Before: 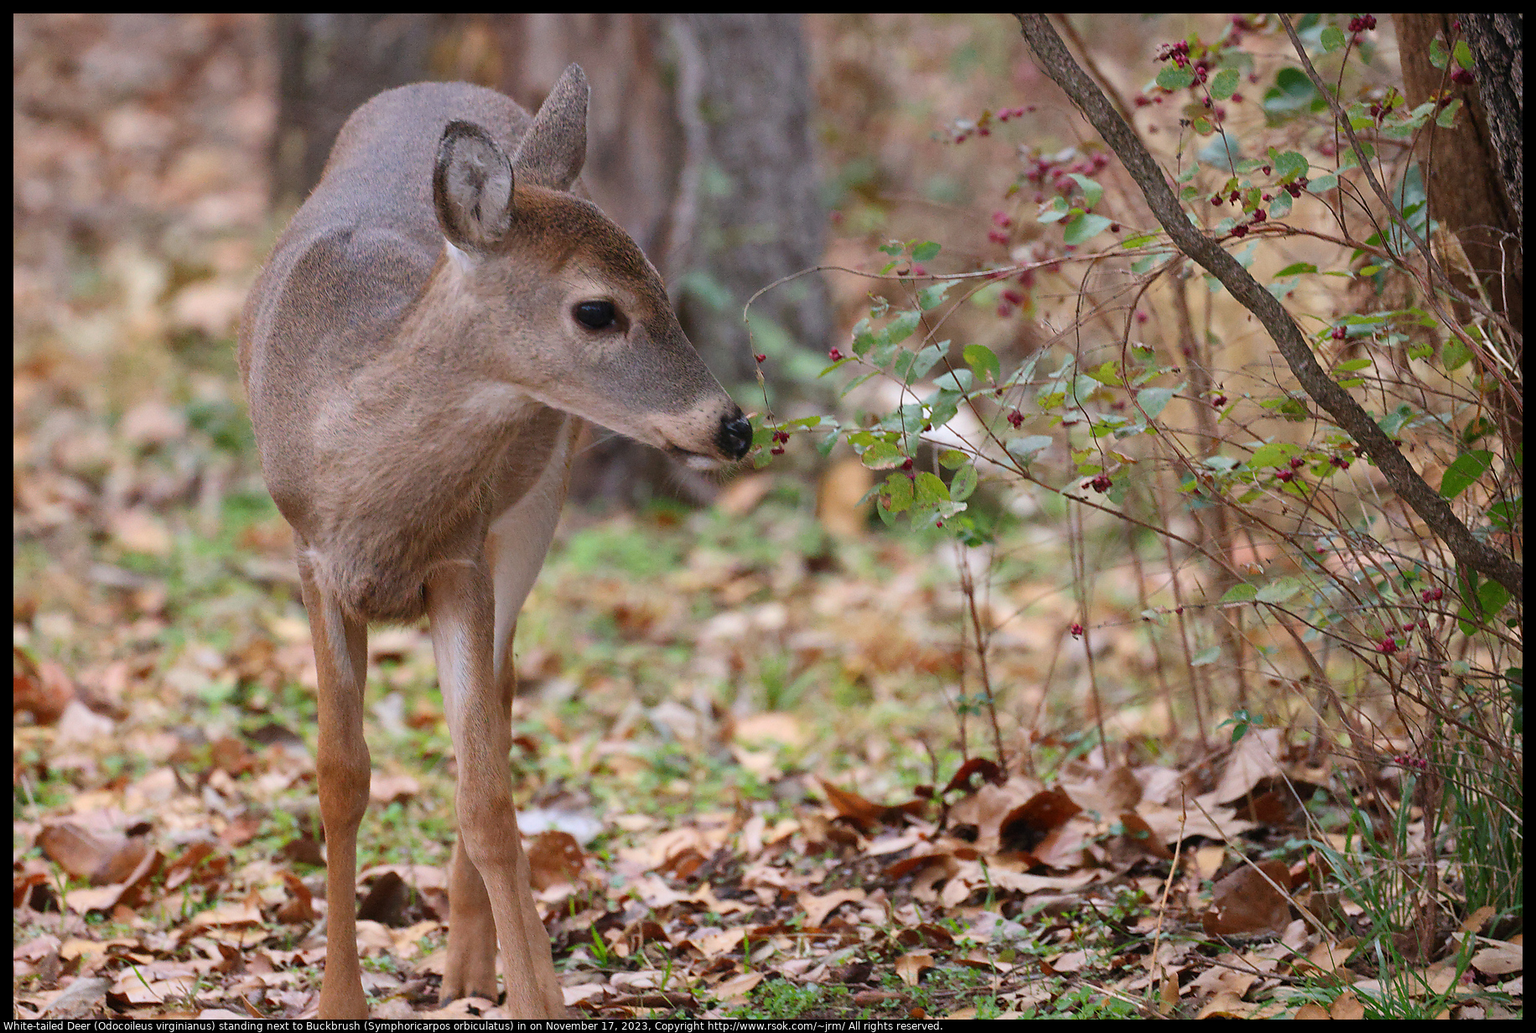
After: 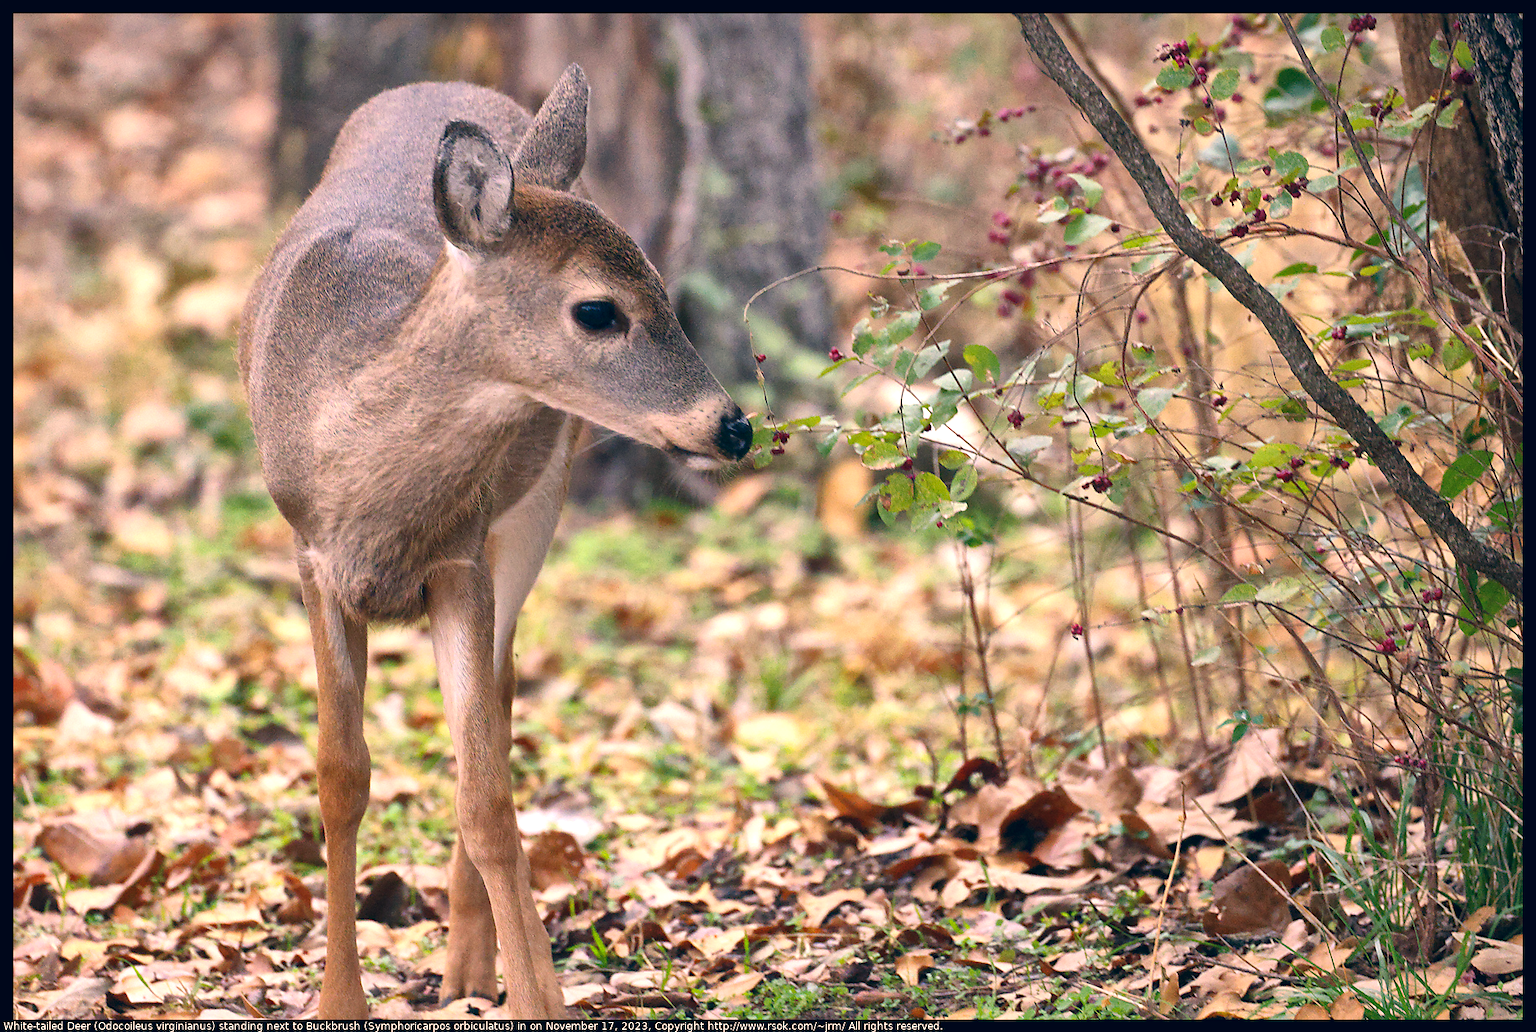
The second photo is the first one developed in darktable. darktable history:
exposure: black level correction 0, exposure 0.591 EV, compensate exposure bias true, compensate highlight preservation false
local contrast: mode bilateral grid, contrast 19, coarseness 50, detail 143%, midtone range 0.2
color correction: highlights a* 10.31, highlights b* 14.06, shadows a* -10.19, shadows b* -14.99
